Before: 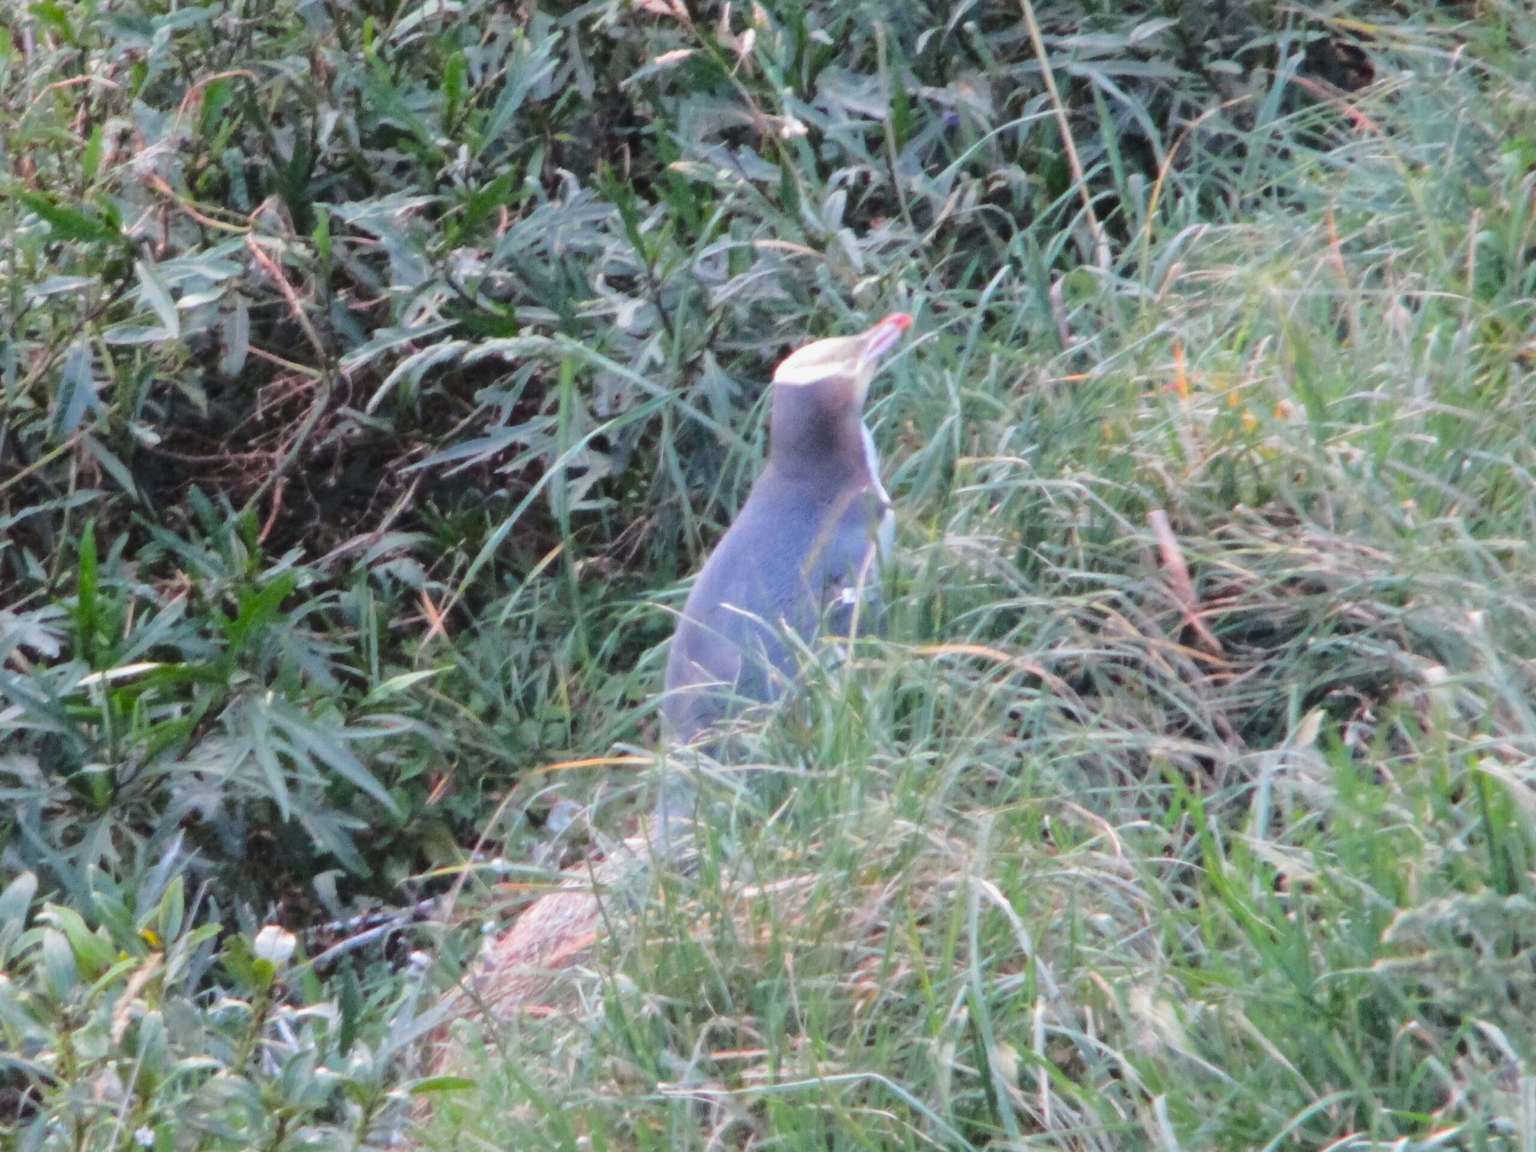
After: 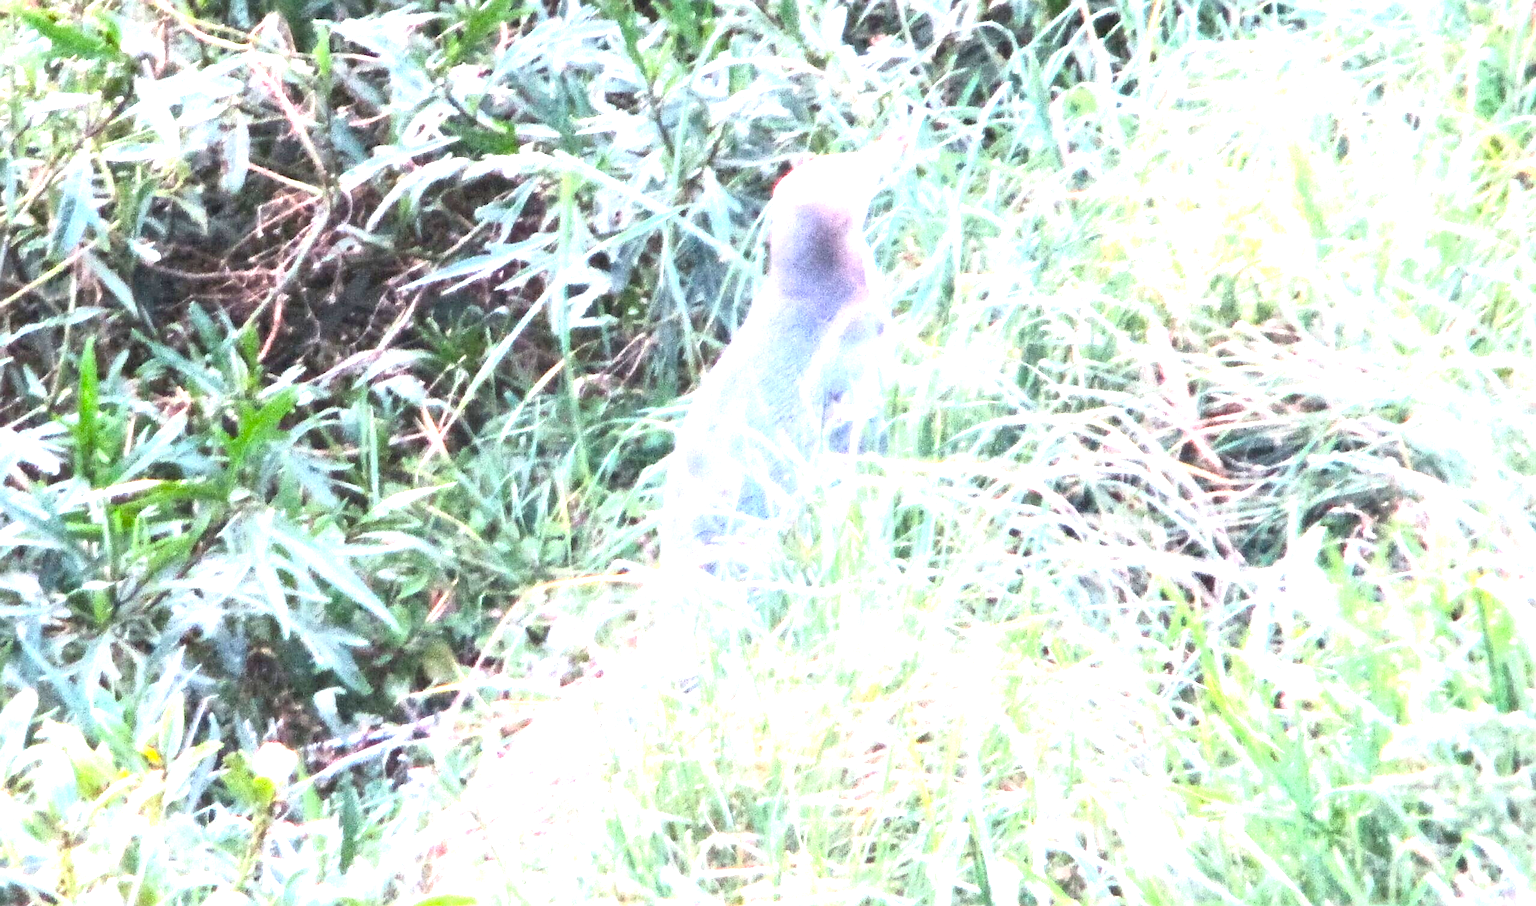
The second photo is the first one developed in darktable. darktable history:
exposure: black level correction 0.001, exposure 2.001 EV, compensate highlight preservation false
crop and rotate: top 15.91%, bottom 5.413%
sharpen: on, module defaults
tone equalizer: on, module defaults
